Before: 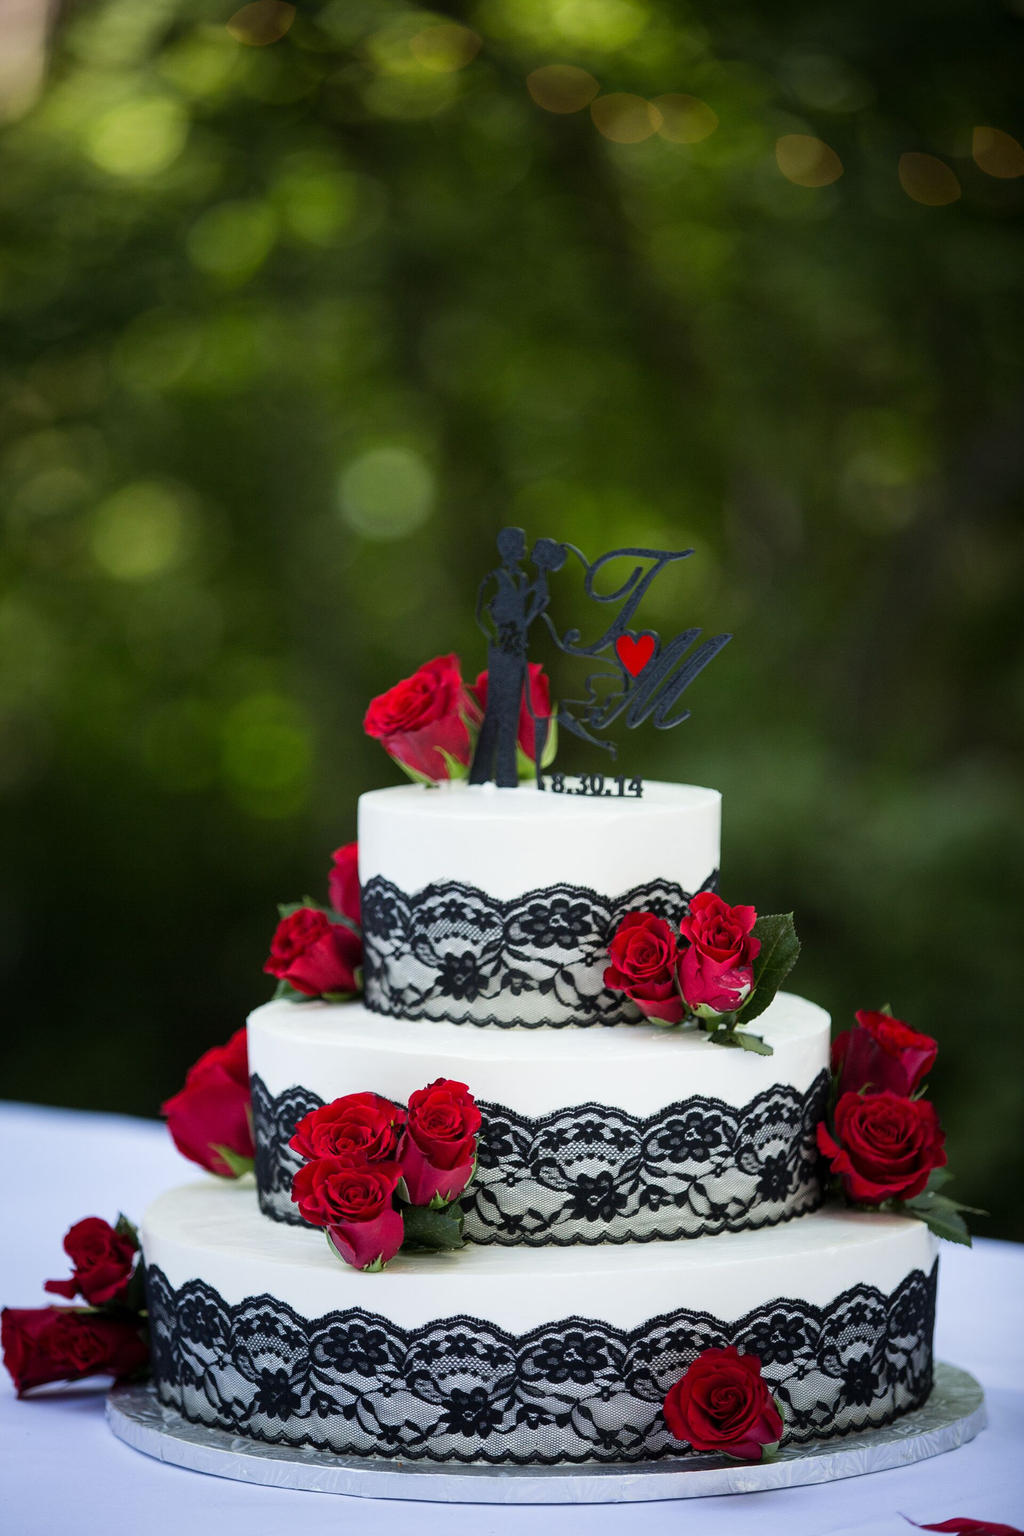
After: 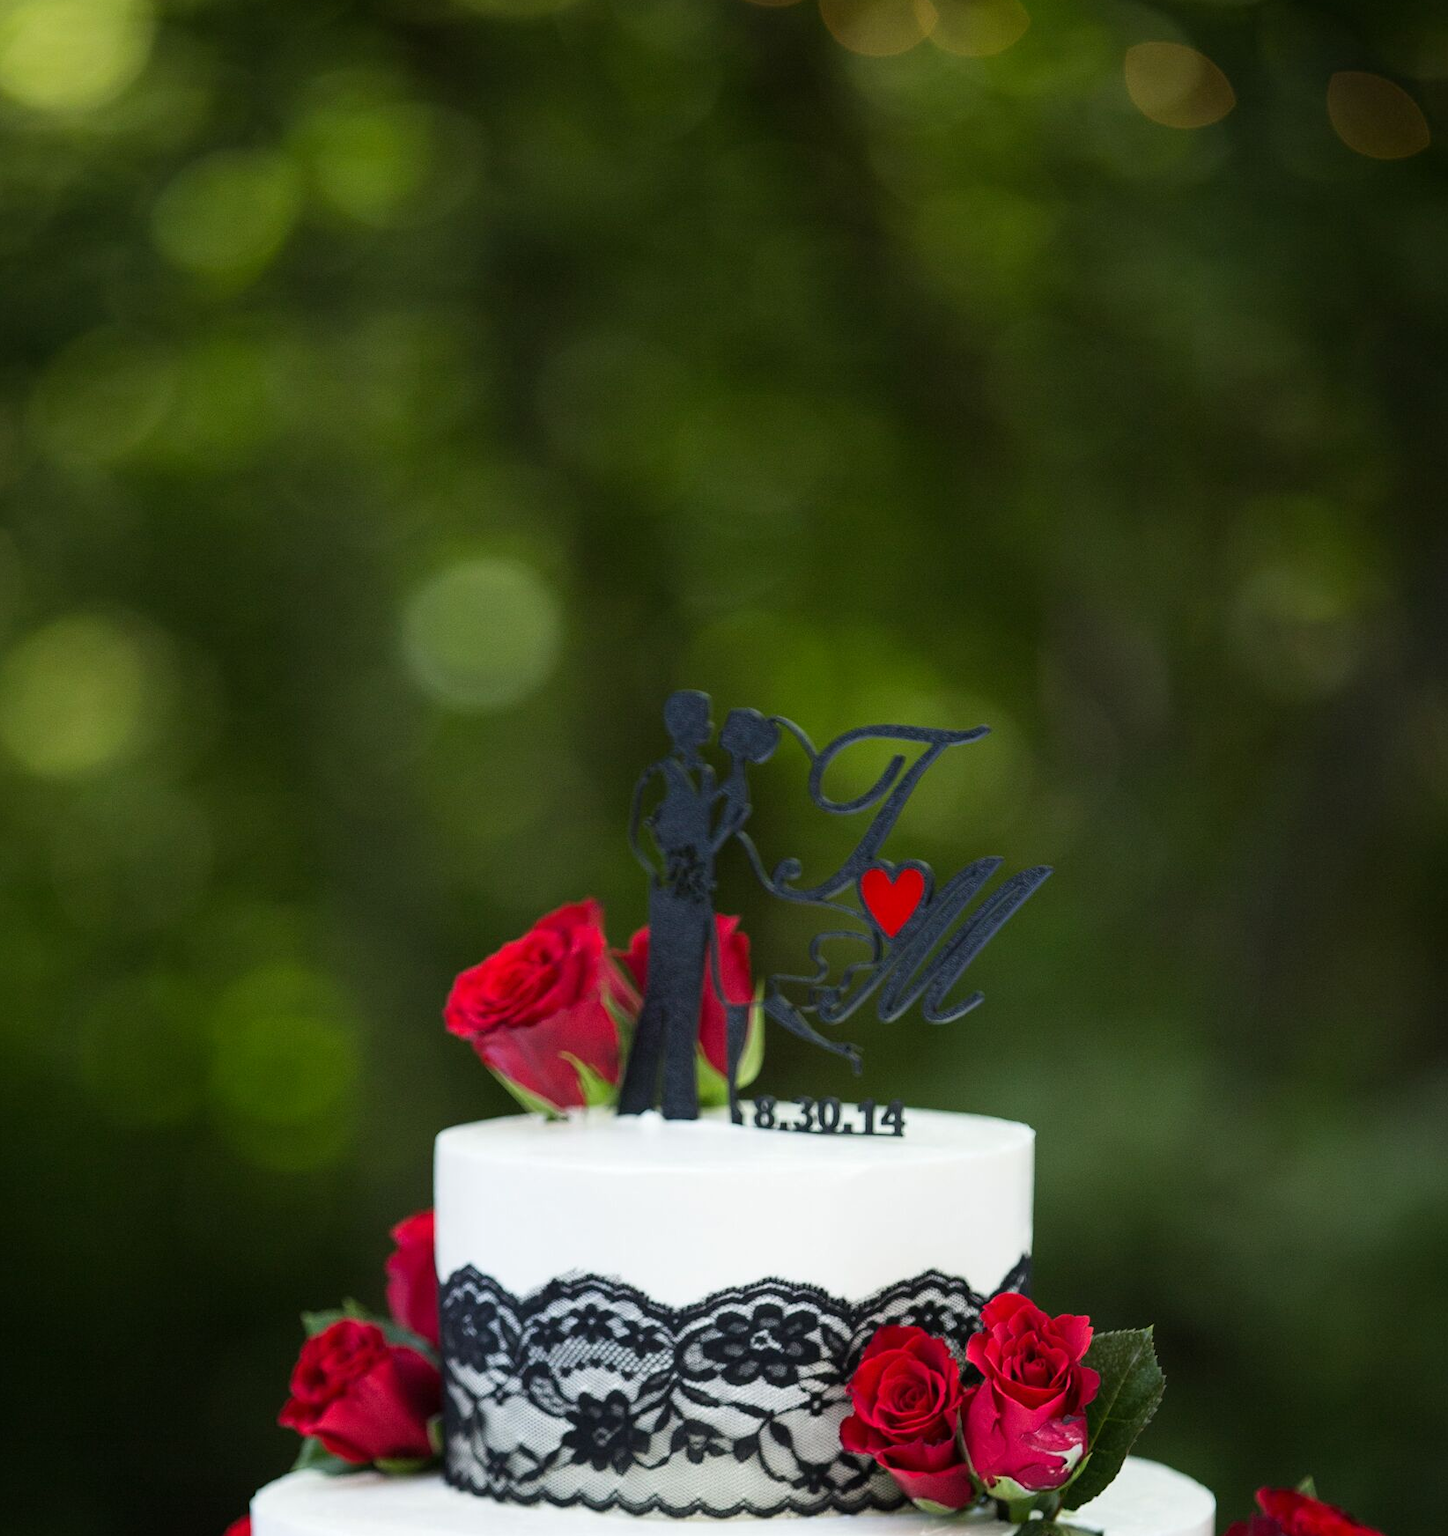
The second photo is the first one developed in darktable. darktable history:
crop and rotate: left 9.312%, top 7.144%, right 5.006%, bottom 32.266%
levels: levels [0, 0.492, 0.984]
